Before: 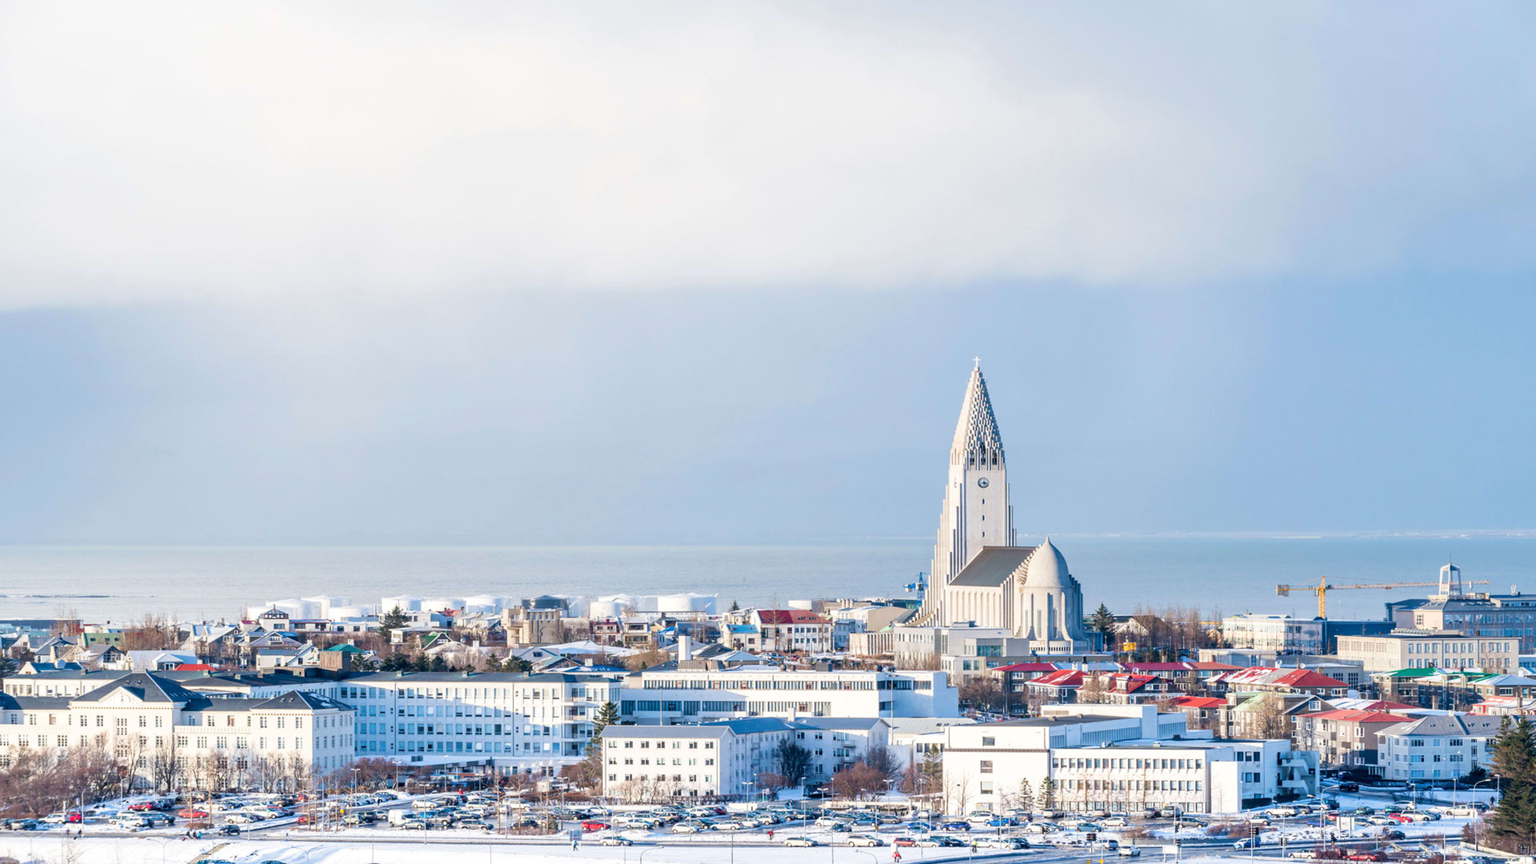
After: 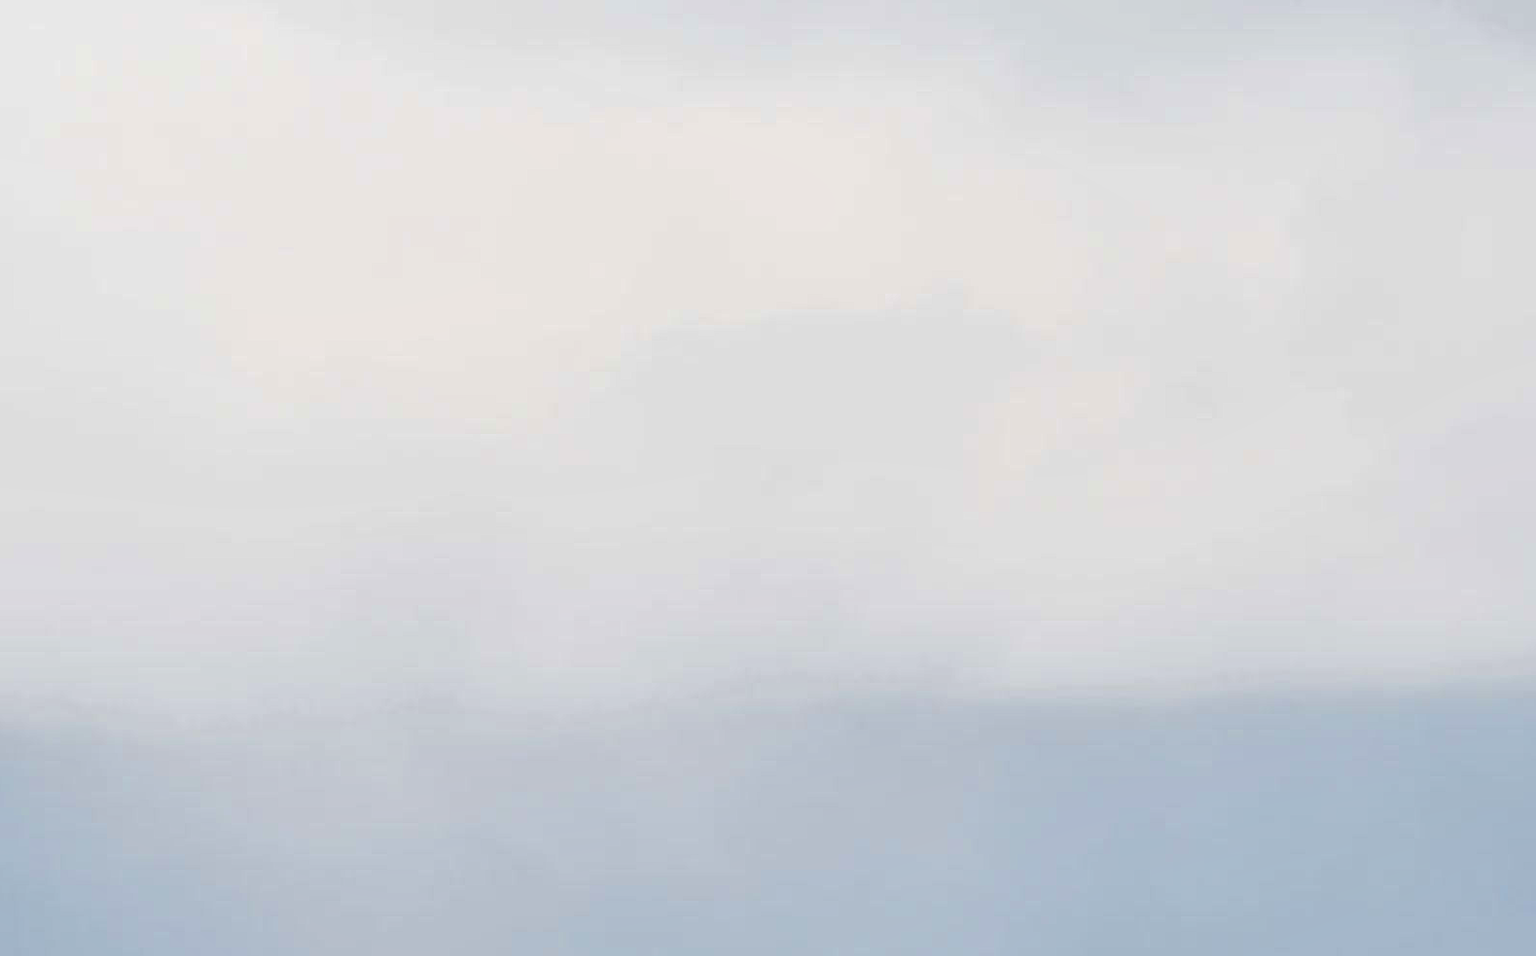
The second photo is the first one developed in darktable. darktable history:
crop and rotate: left 11.308%, top 0.097%, right 47.556%, bottom 54.368%
exposure: exposure -0.061 EV, compensate exposure bias true, compensate highlight preservation false
shadows and highlights: soften with gaussian
